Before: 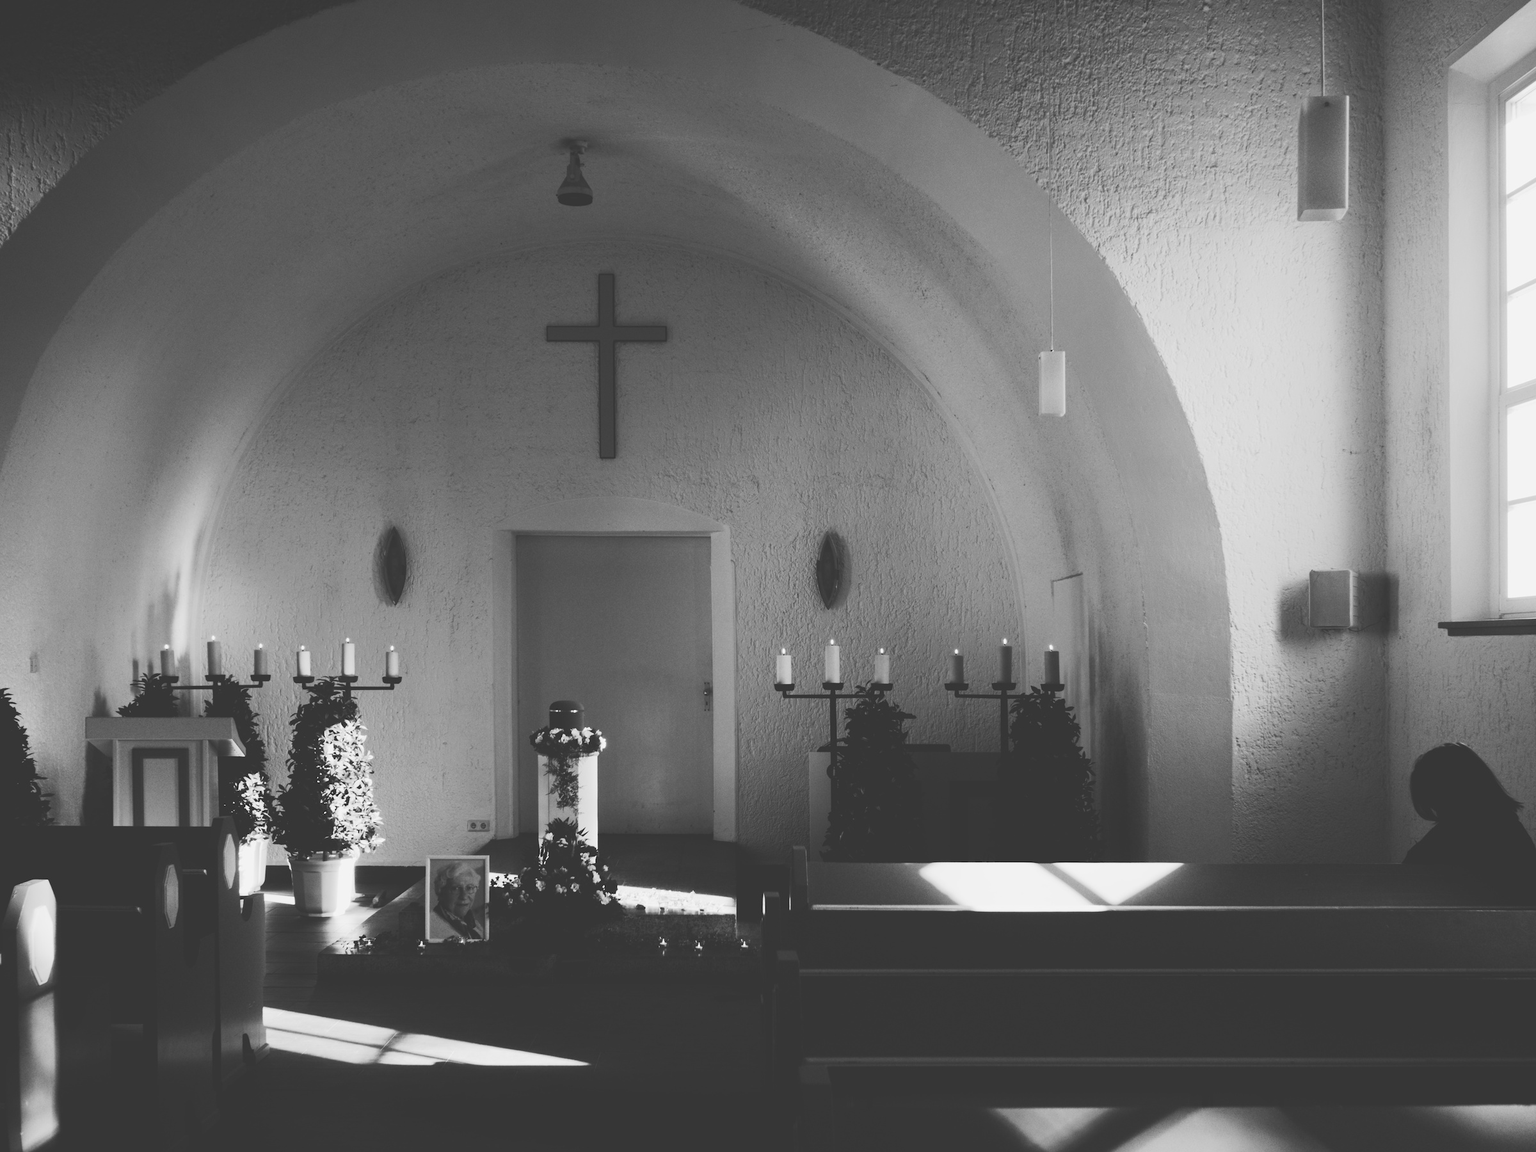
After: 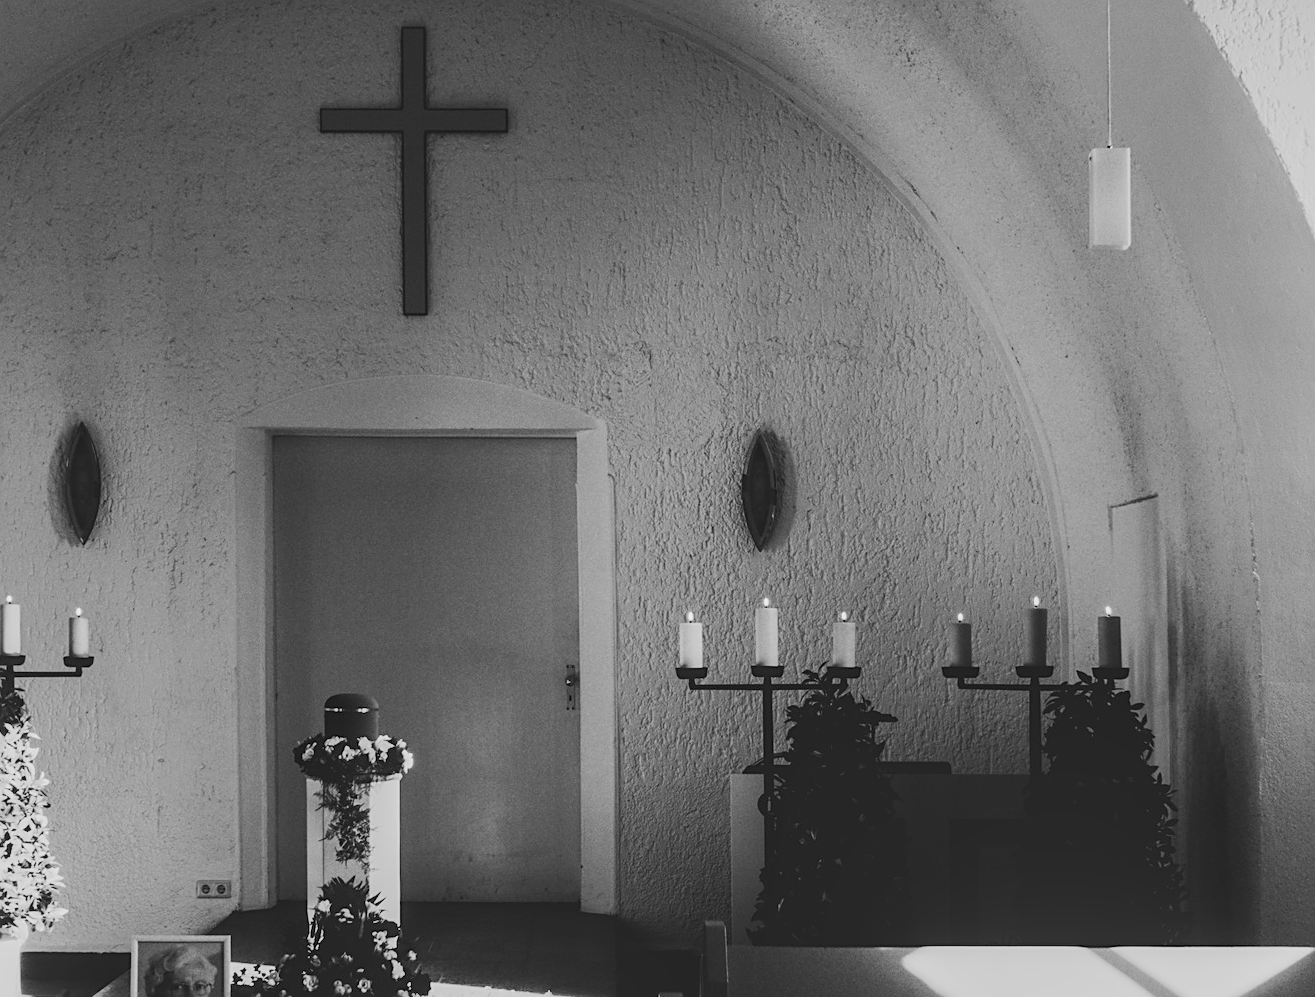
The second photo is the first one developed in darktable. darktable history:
sharpen: on, module defaults
crop and rotate: left 22.267%, top 22.303%, right 22.923%, bottom 22.276%
contrast brightness saturation: contrast 0.088, saturation 0.28
local contrast: detail 130%
filmic rgb: black relative exposure -7.65 EV, white relative exposure 4.56 EV, threshold 3.03 EV, hardness 3.61, contrast 0.997, color science v4 (2020), enable highlight reconstruction true
